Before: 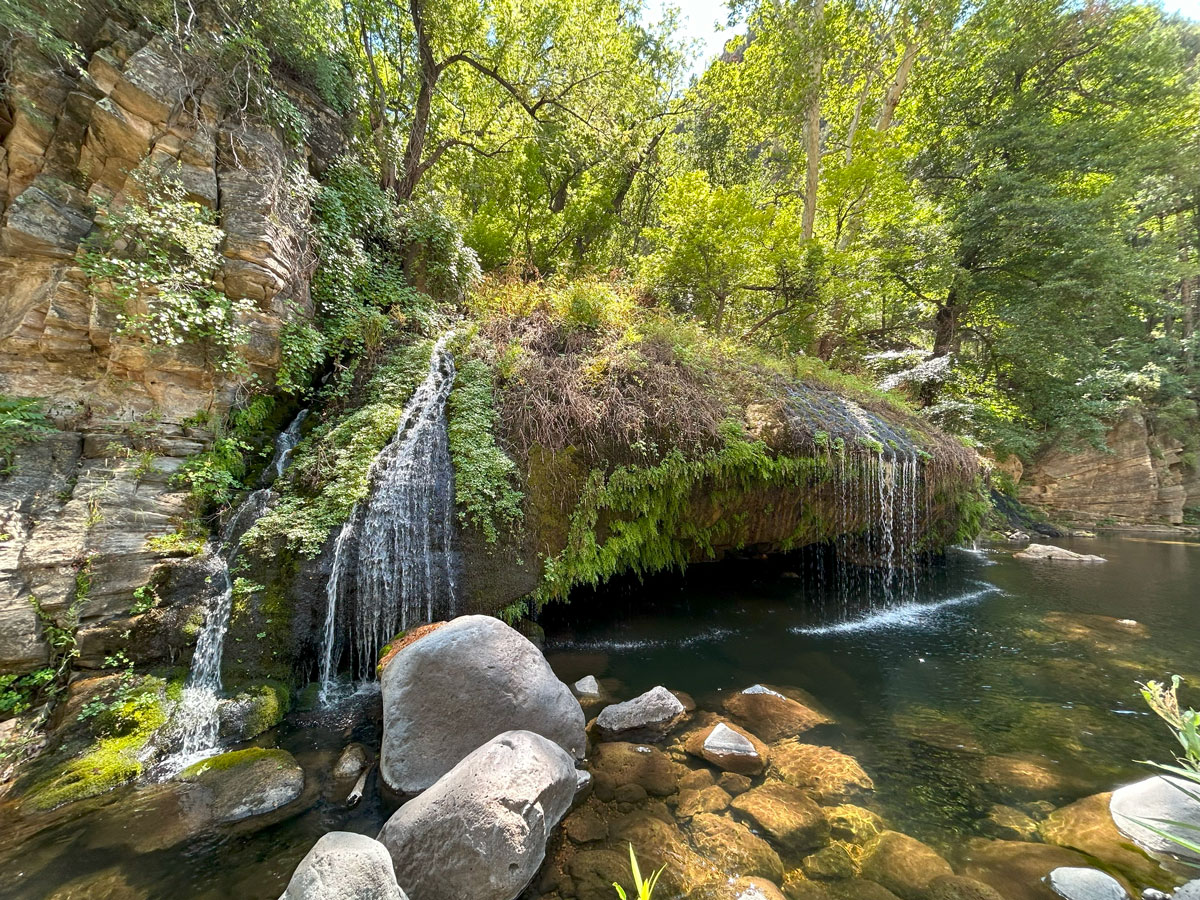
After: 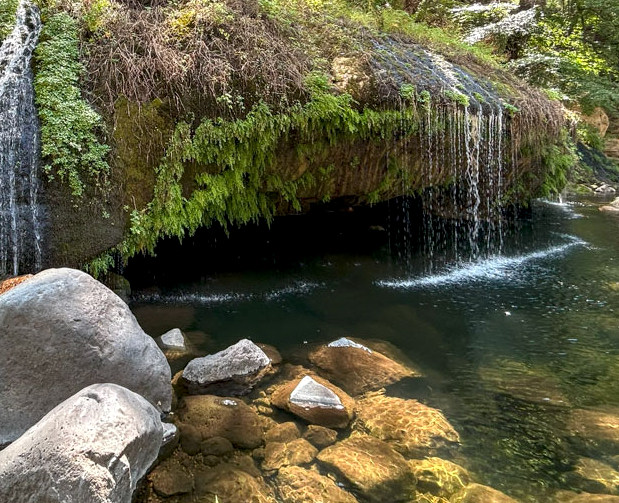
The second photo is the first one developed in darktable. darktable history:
crop: left 34.582%, top 38.627%, right 13.759%, bottom 5.451%
local contrast: shadows 90%, midtone range 0.498
